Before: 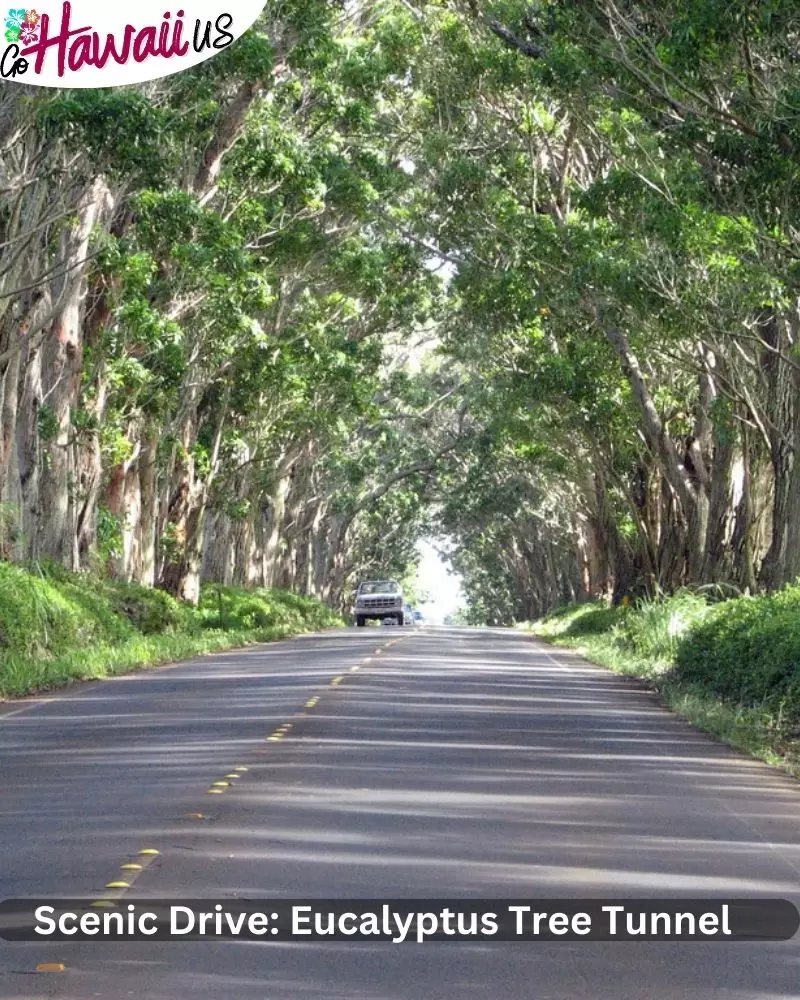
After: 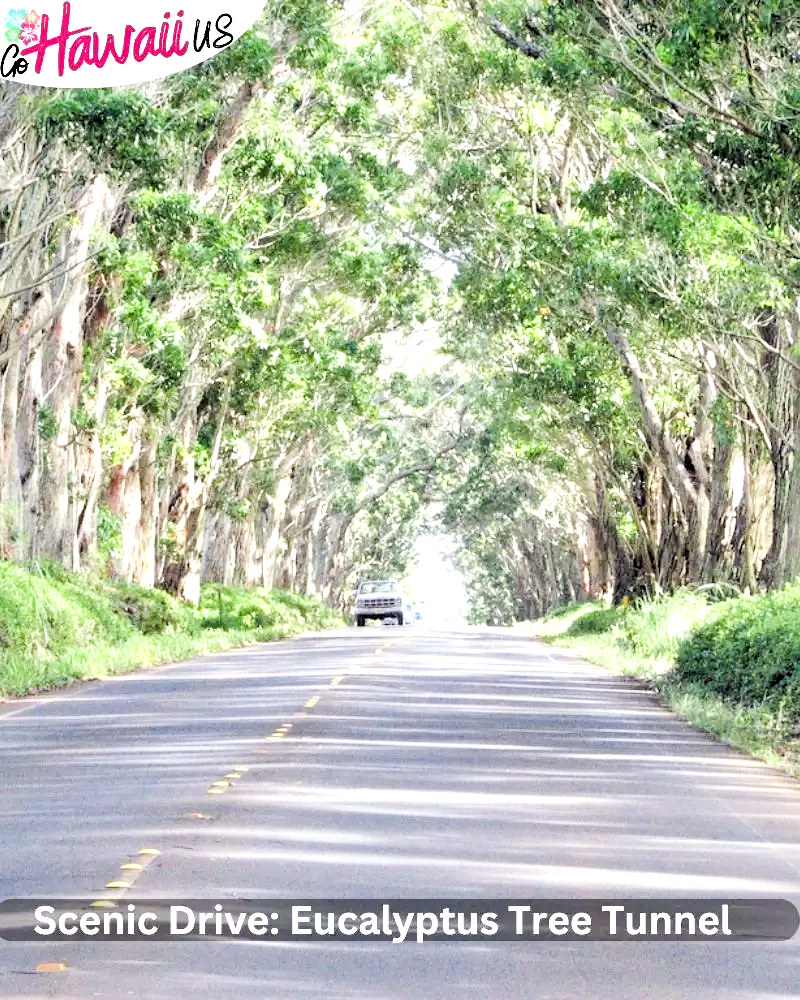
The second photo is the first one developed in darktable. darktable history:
exposure: exposure 2.002 EV, compensate highlight preservation false
local contrast: mode bilateral grid, contrast 25, coarseness 60, detail 151%, midtone range 0.2
filmic rgb: black relative exposure -2.95 EV, white relative exposure 4.56 EV, hardness 1.76, contrast 1.262
